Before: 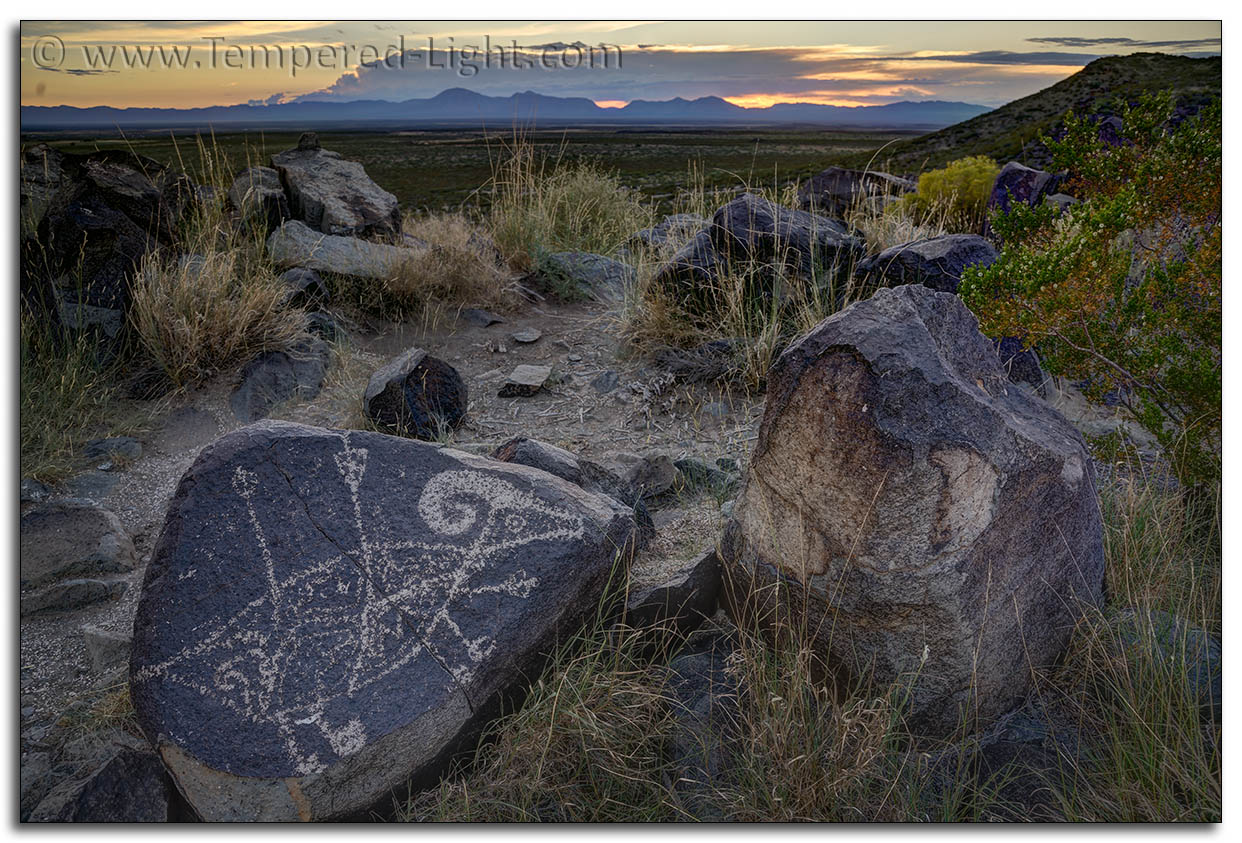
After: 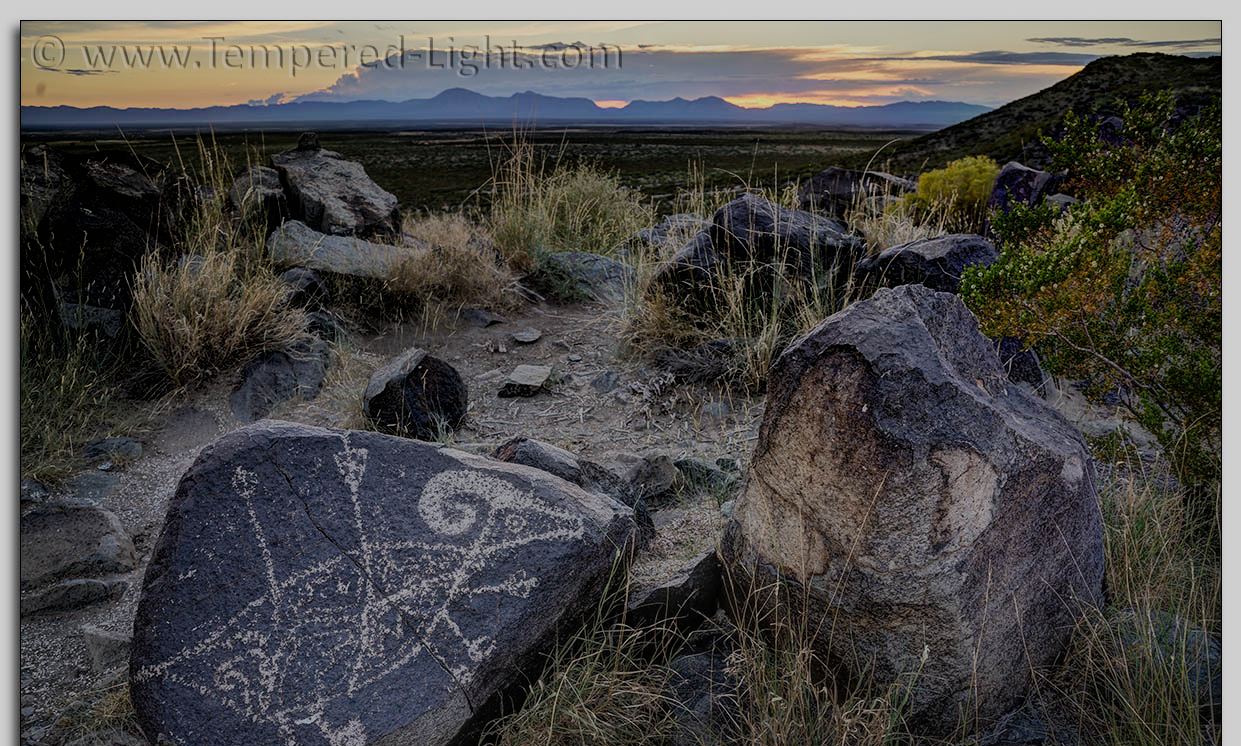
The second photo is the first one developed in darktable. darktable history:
filmic rgb: black relative exposure -7.18 EV, white relative exposure 5.37 EV, hardness 3.02
crop and rotate: top 0%, bottom 11.398%
